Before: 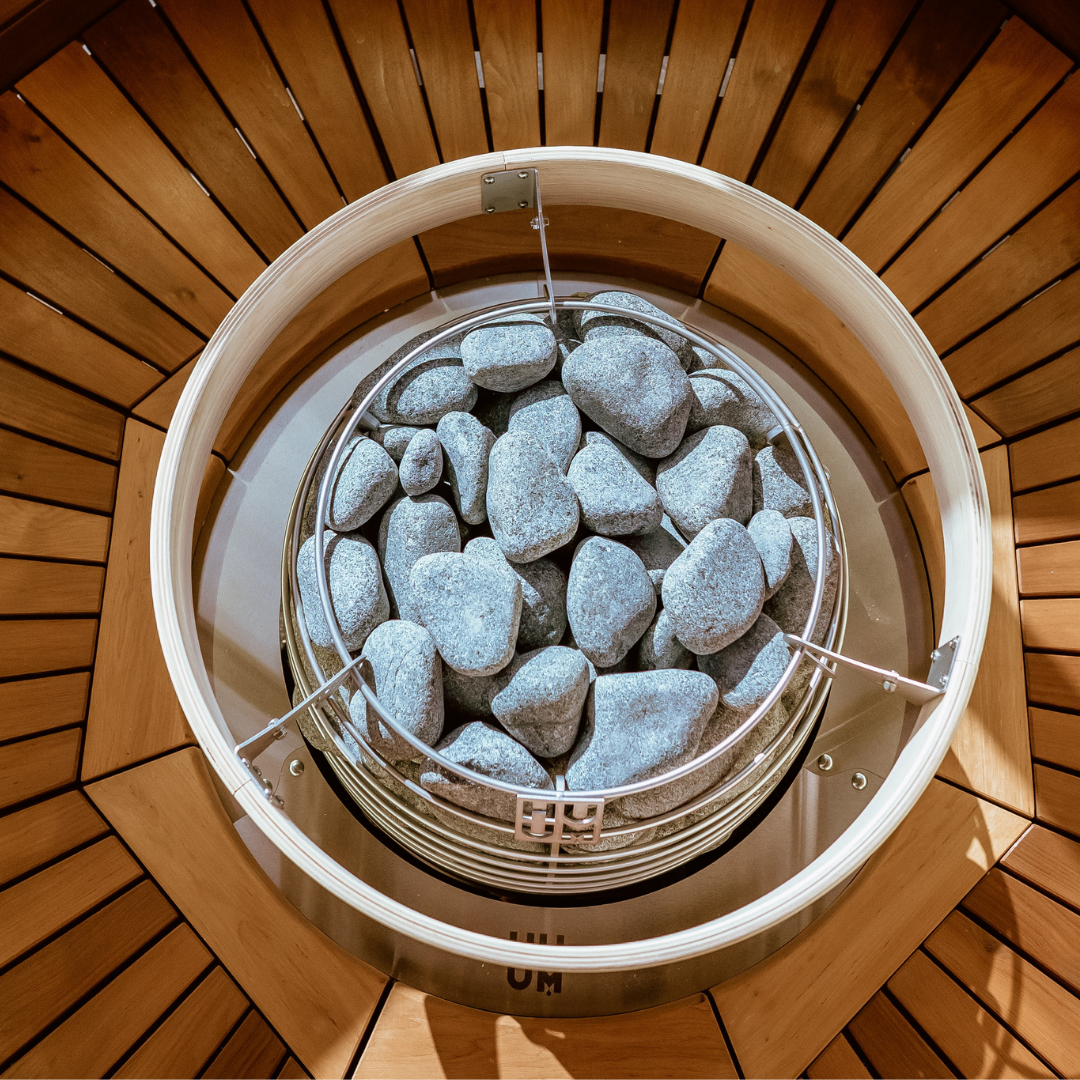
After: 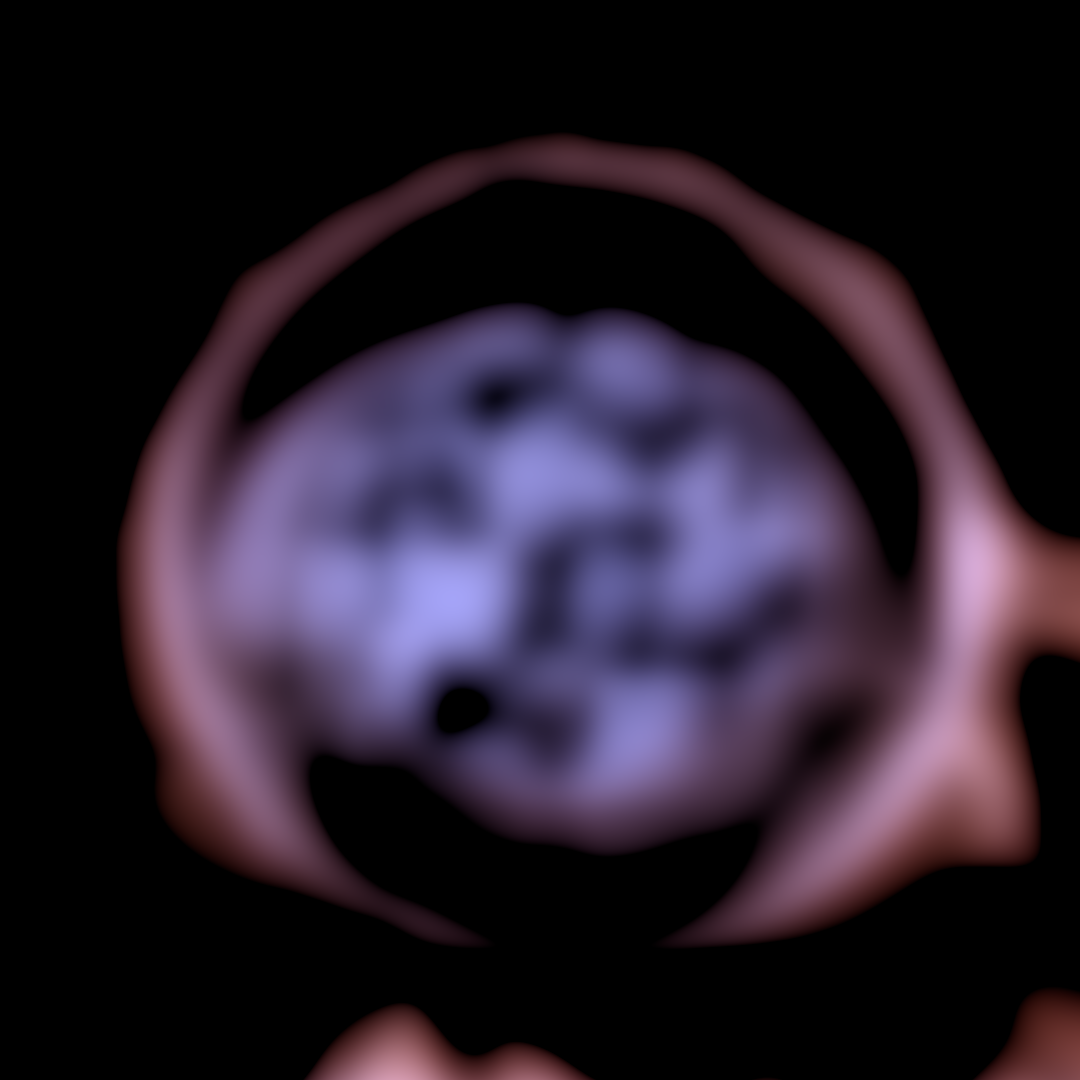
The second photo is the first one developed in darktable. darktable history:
color calibration: output R [1.107, -0.012, -0.003, 0], output B [0, 0, 1.308, 0], illuminant custom, x 0.389, y 0.387, temperature 3838.64 K
lowpass: radius 31.92, contrast 1.72, brightness -0.98, saturation 0.94
rgb levels: levels [[0.034, 0.472, 0.904], [0, 0.5, 1], [0, 0.5, 1]]
